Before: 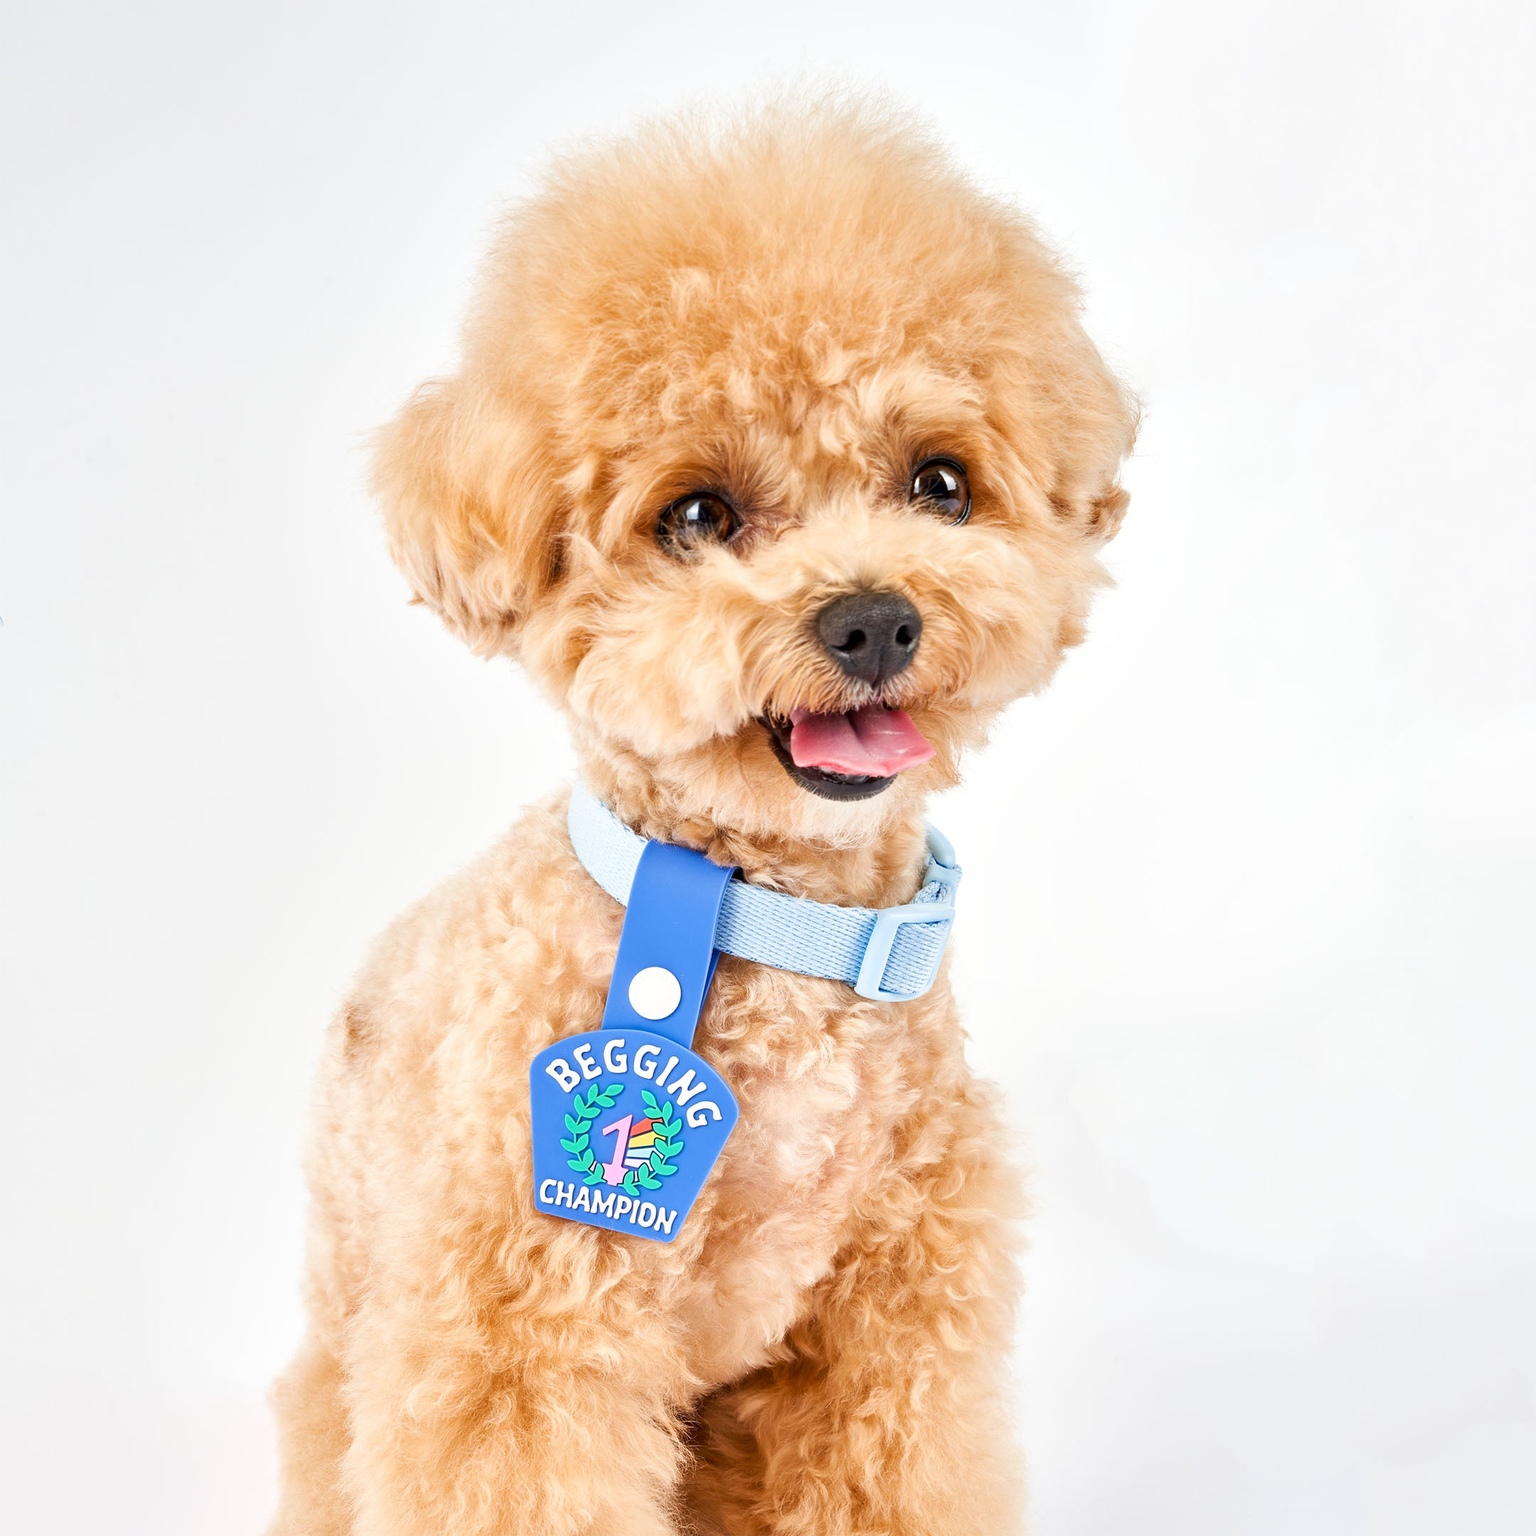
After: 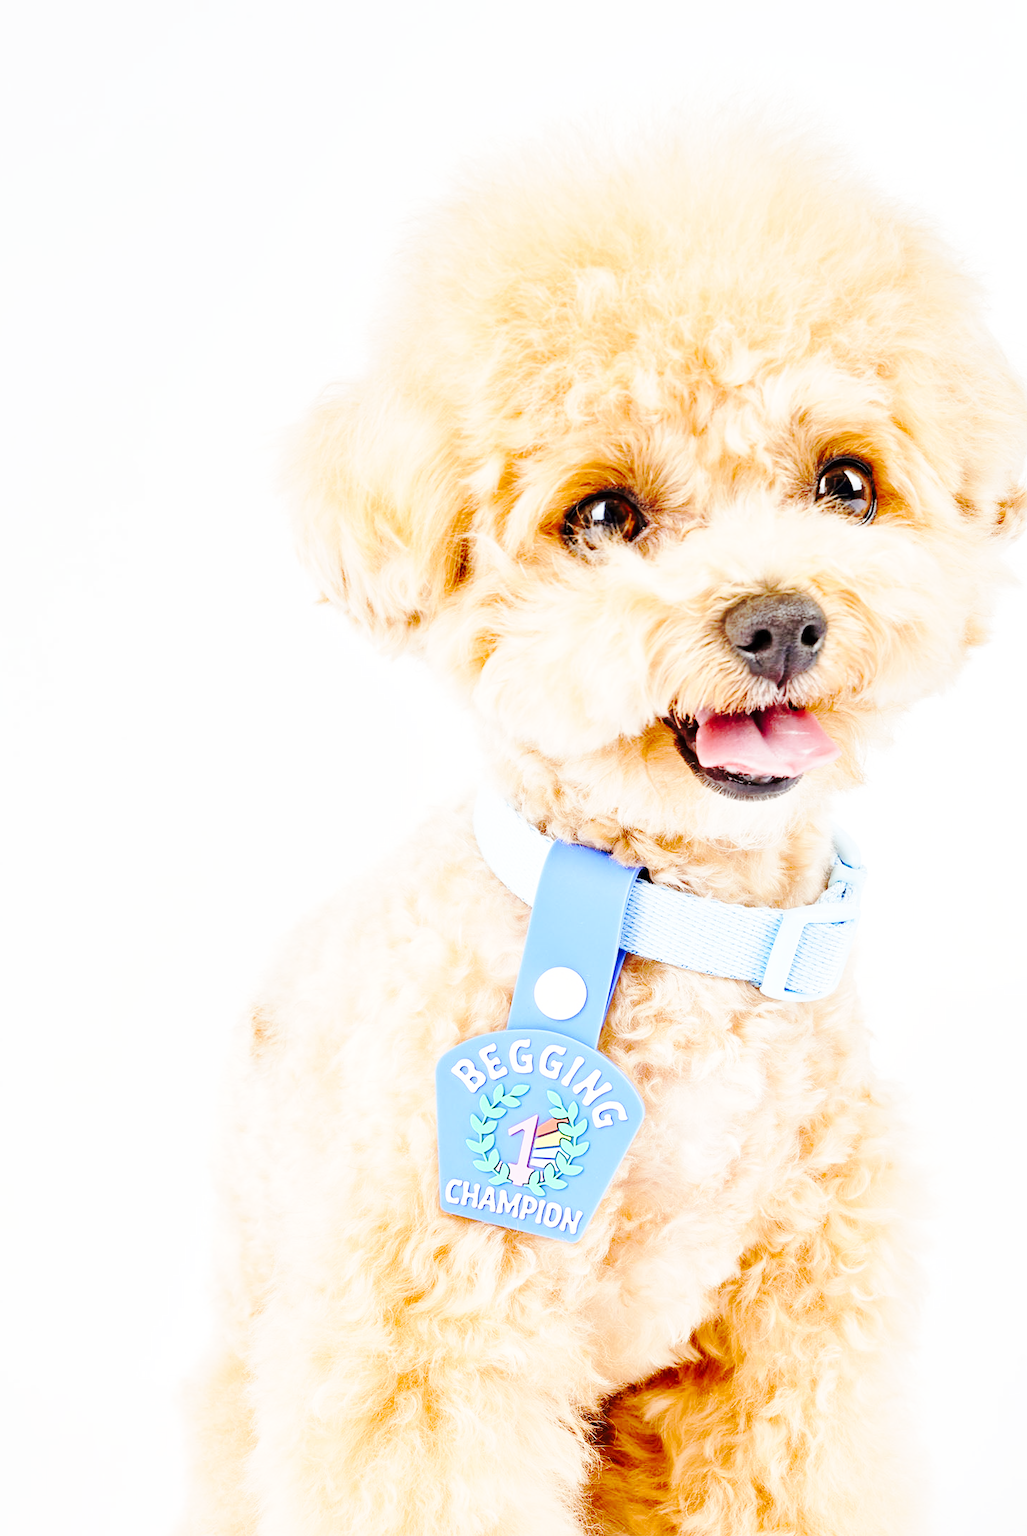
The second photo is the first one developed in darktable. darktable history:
crop and rotate: left 6.184%, right 26.906%
color zones: curves: ch0 [(0.068, 0.464) (0.25, 0.5) (0.48, 0.508) (0.75, 0.536) (0.886, 0.476) (0.967, 0.456)]; ch1 [(0.066, 0.456) (0.25, 0.5) (0.616, 0.508) (0.746, 0.56) (0.934, 0.444)]
base curve: curves: ch0 [(0, 0) (0.028, 0.03) (0.121, 0.232) (0.46, 0.748) (0.859, 0.968) (1, 1)], preserve colors none
tone curve: curves: ch0 [(0, 0) (0.131, 0.135) (0.288, 0.372) (0.451, 0.608) (0.612, 0.739) (0.736, 0.832) (1, 1)]; ch1 [(0, 0) (0.392, 0.398) (0.487, 0.471) (0.496, 0.493) (0.519, 0.531) (0.557, 0.591) (0.581, 0.639) (0.622, 0.711) (1, 1)]; ch2 [(0, 0) (0.388, 0.344) (0.438, 0.425) (0.476, 0.482) (0.502, 0.508) (0.524, 0.531) (0.538, 0.58) (0.58, 0.621) (0.613, 0.679) (0.655, 0.738) (1, 1)], preserve colors none
